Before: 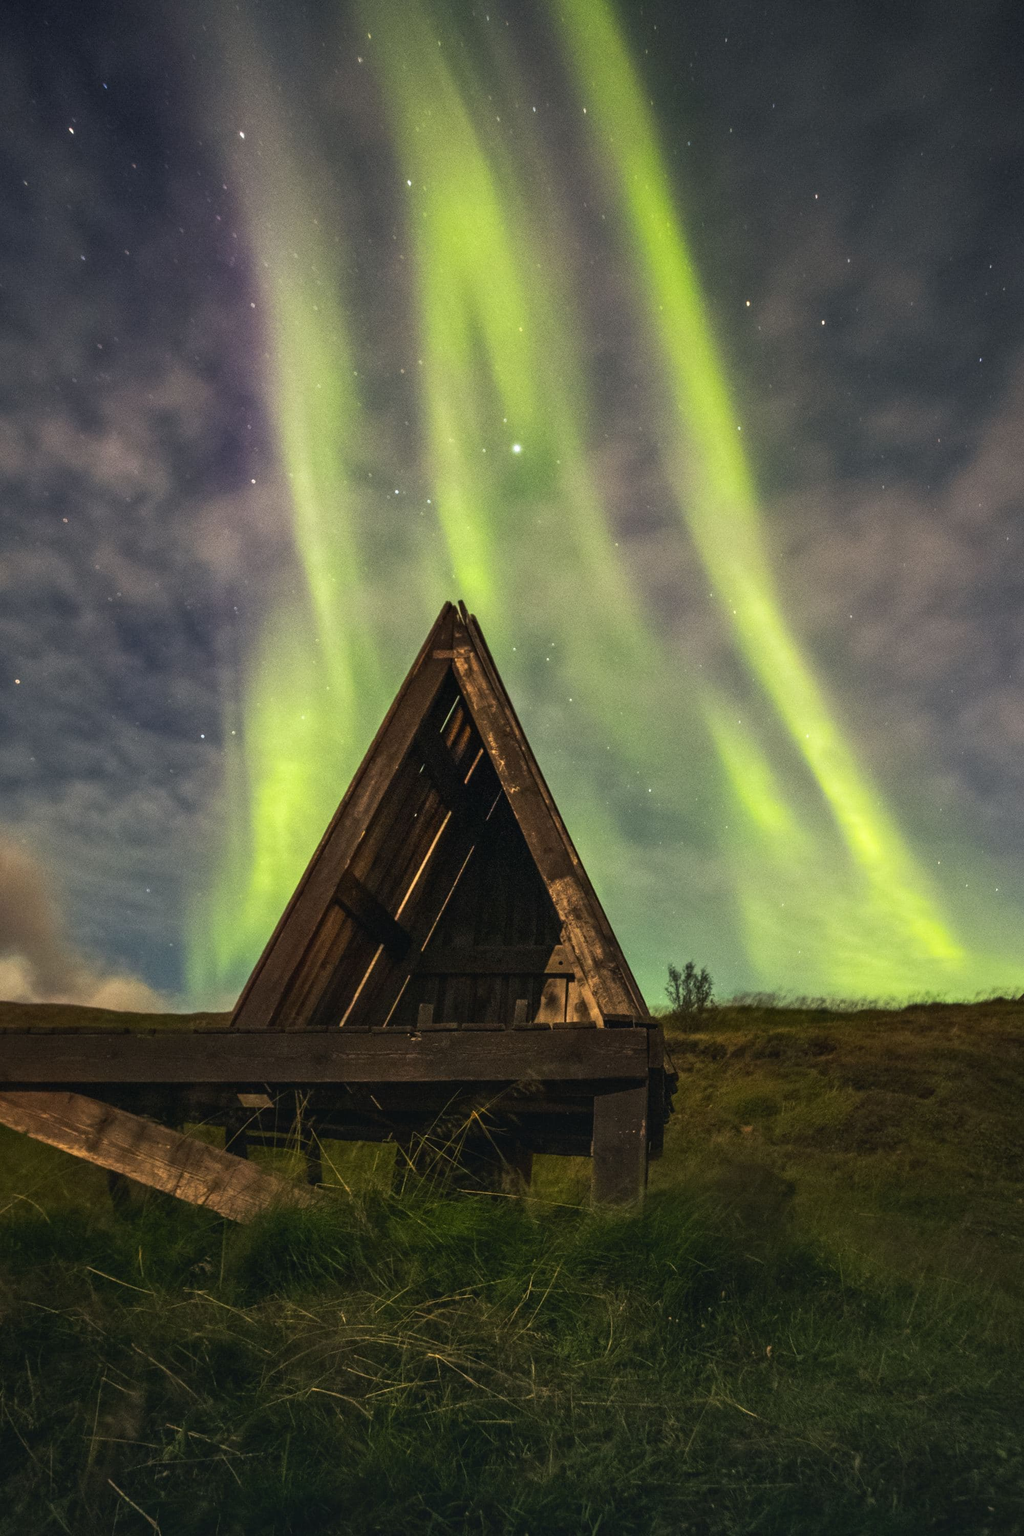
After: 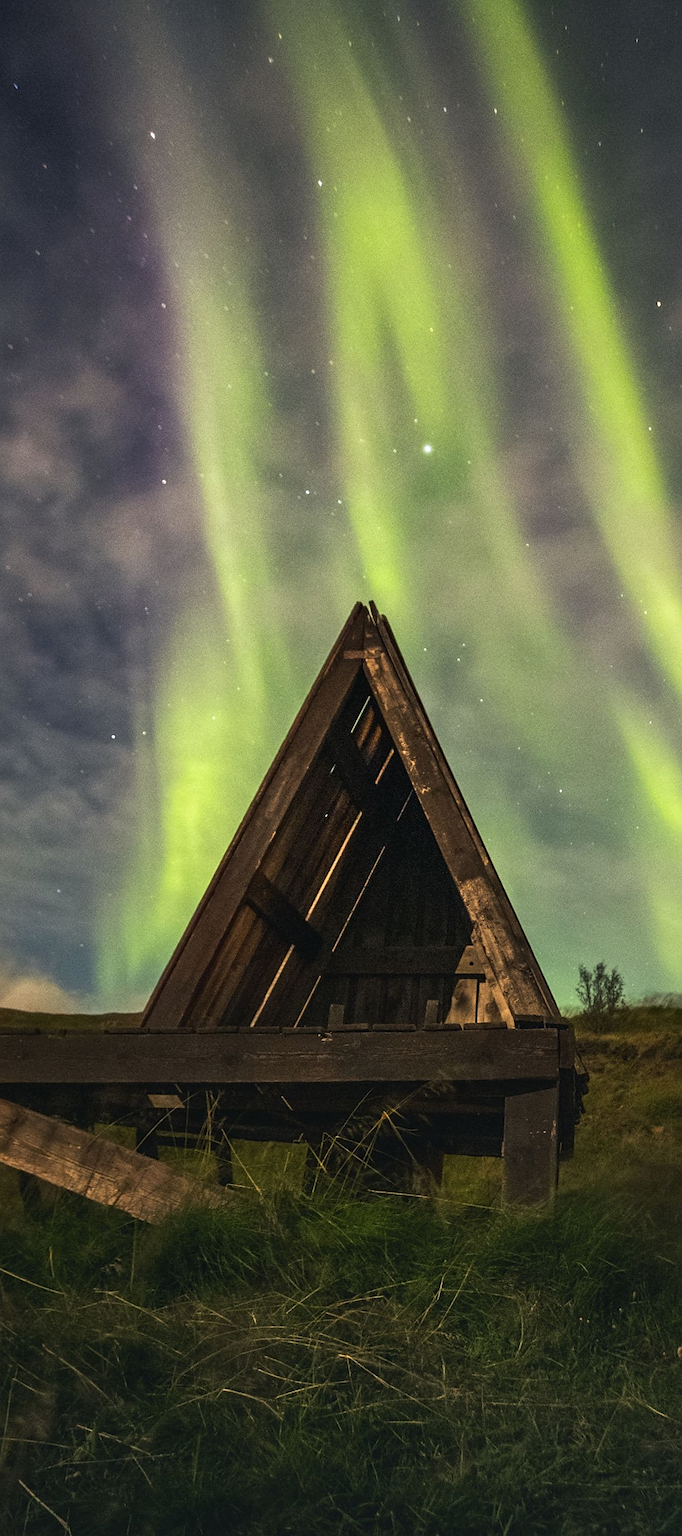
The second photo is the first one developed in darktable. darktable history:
sharpen: on, module defaults
contrast brightness saturation: saturation -0.05
crop and rotate: left 8.786%, right 24.548%
